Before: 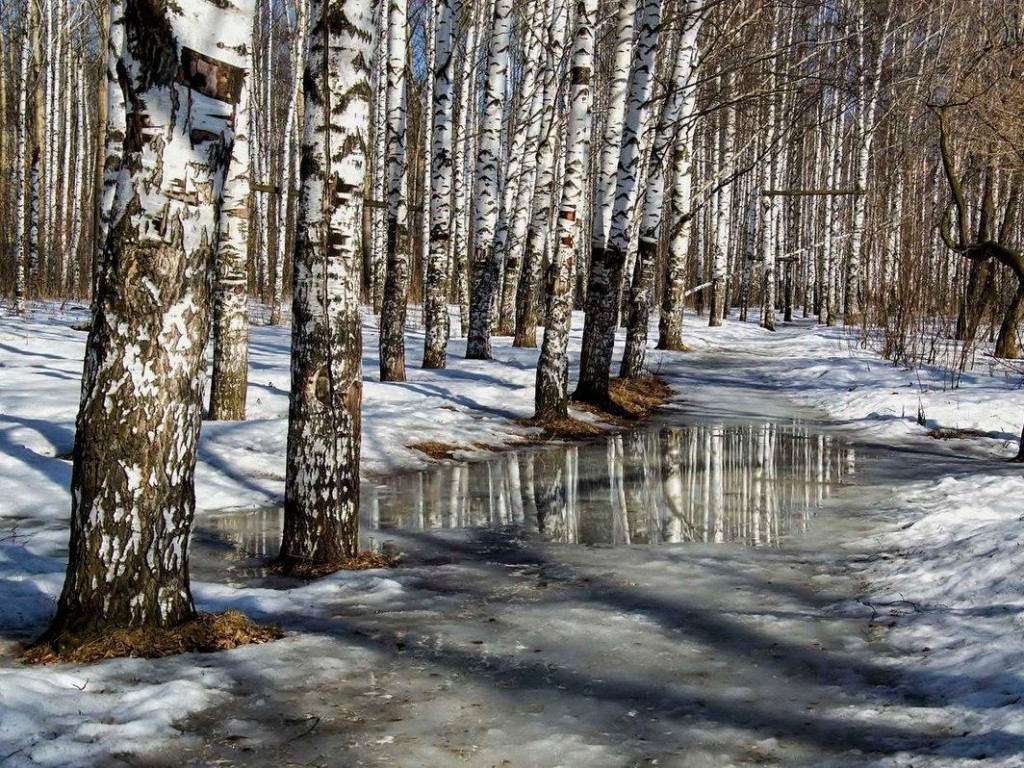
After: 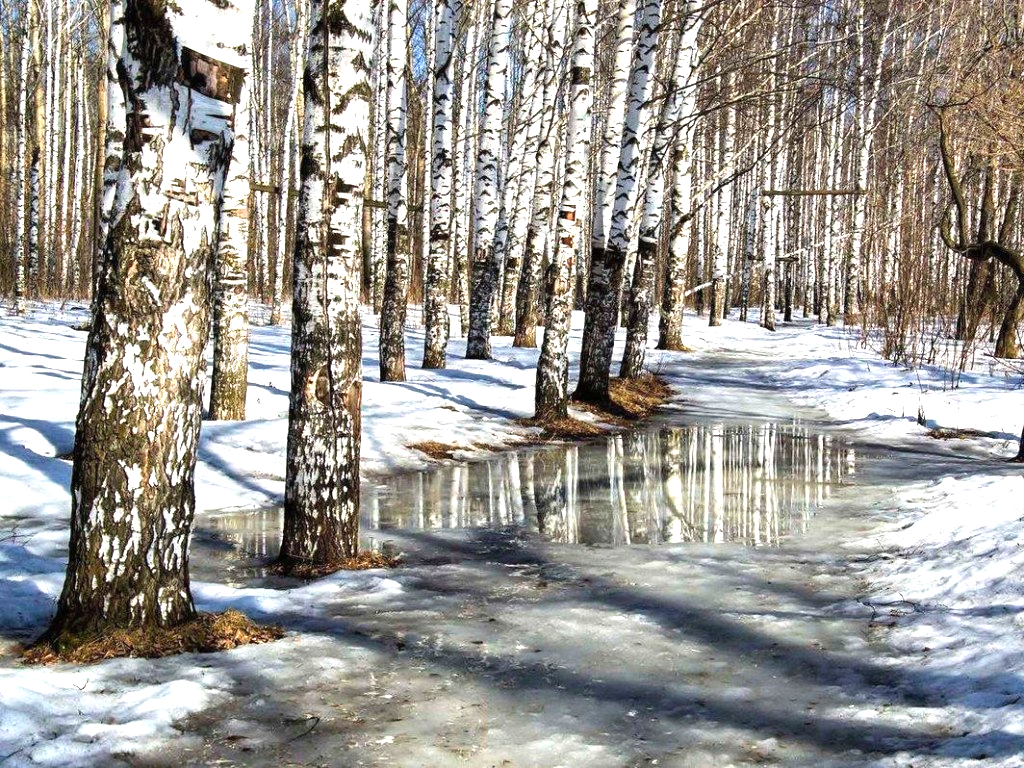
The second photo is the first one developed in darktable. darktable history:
exposure: black level correction 0, exposure 1.098 EV, compensate highlight preservation false
